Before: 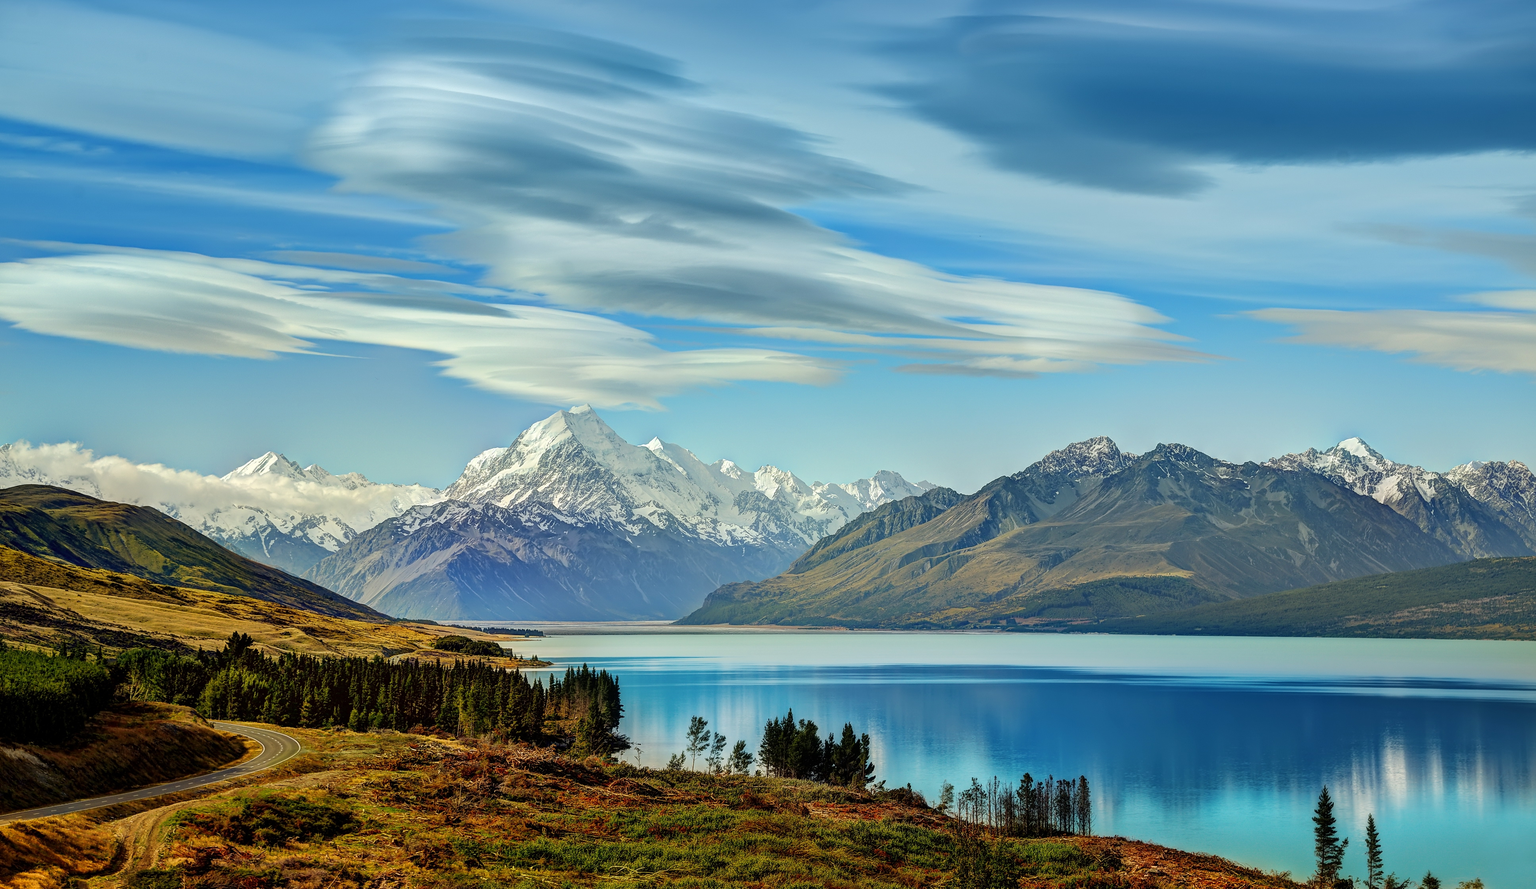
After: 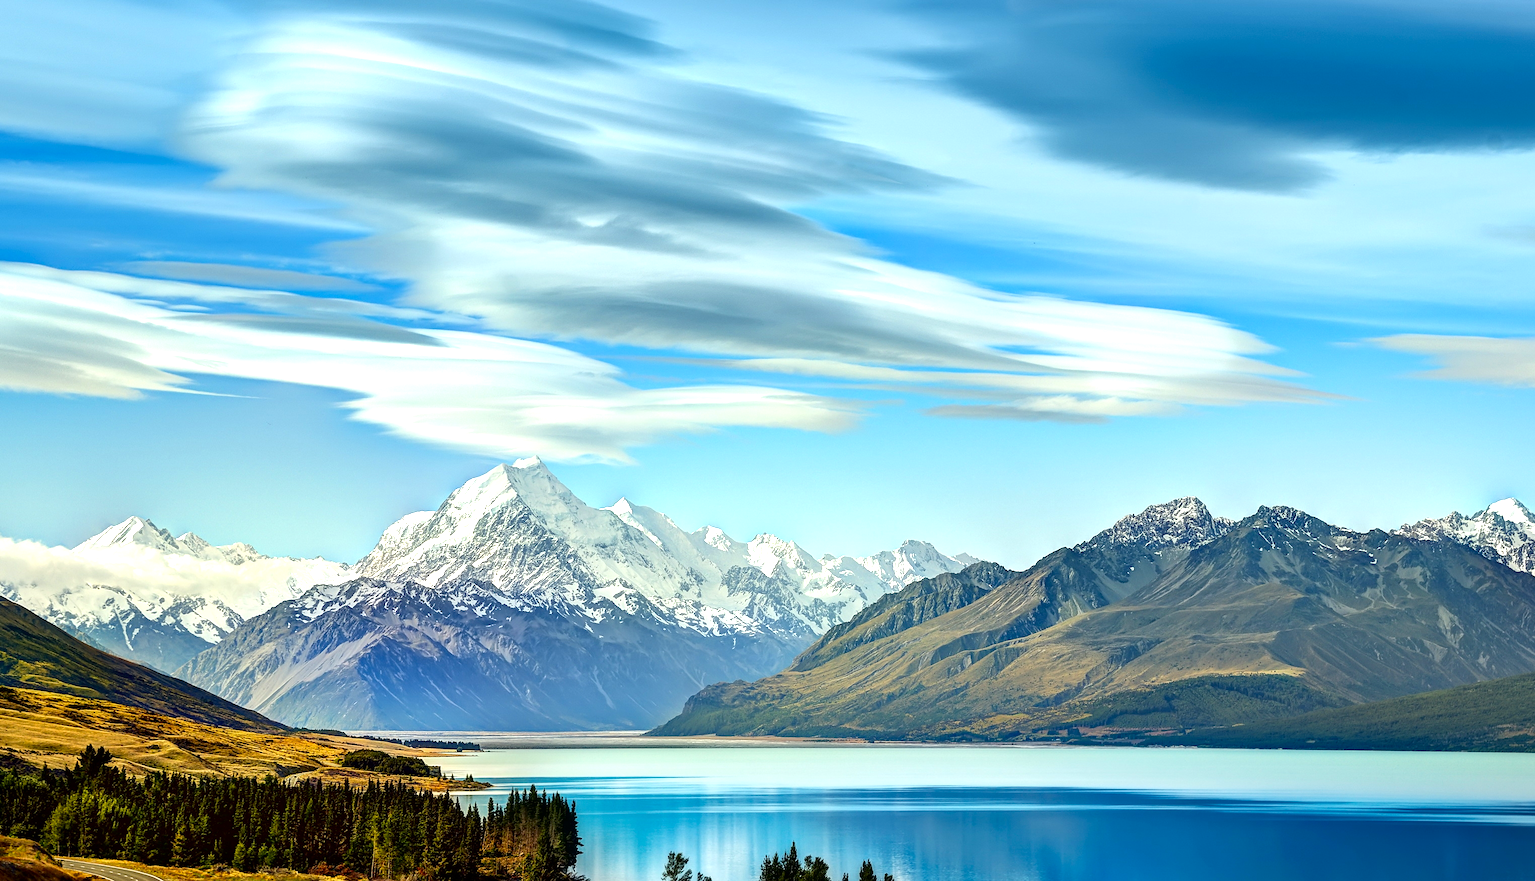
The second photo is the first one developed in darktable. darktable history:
contrast brightness saturation: contrast 0.066, brightness -0.13, saturation 0.057
crop and rotate: left 10.761%, top 5.082%, right 10.416%, bottom 16.743%
exposure: exposure 0.762 EV, compensate highlight preservation false
